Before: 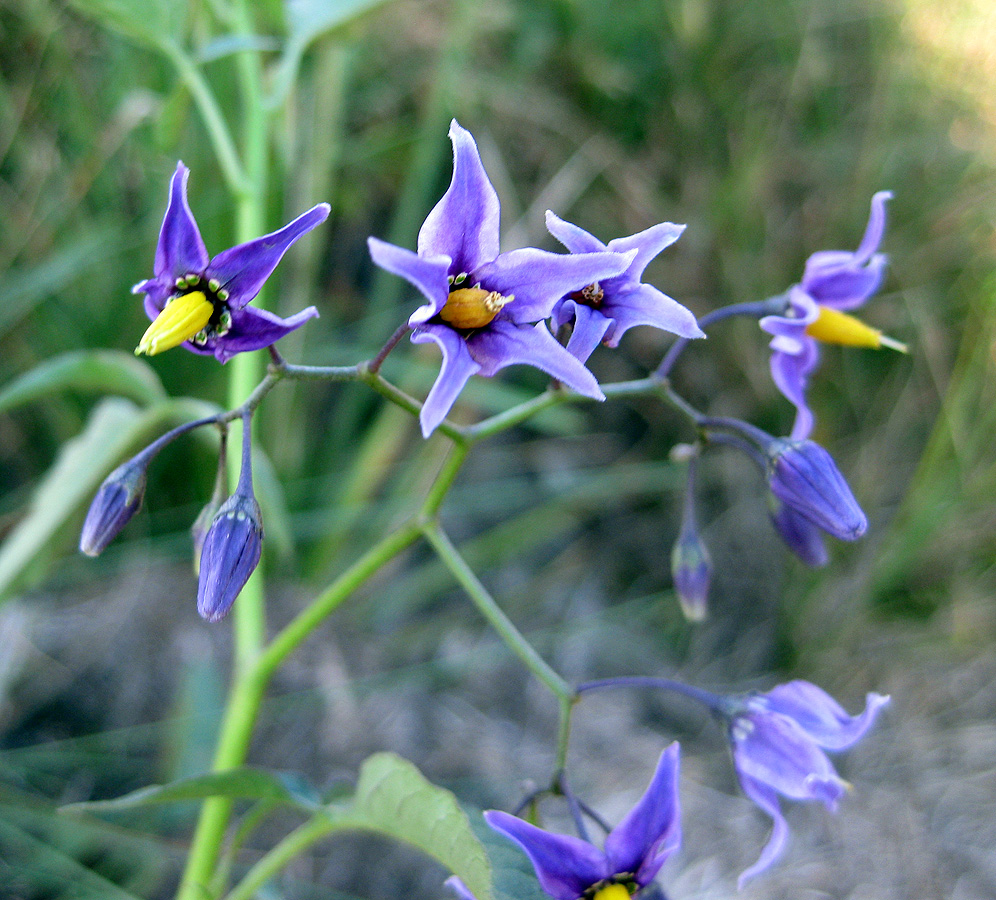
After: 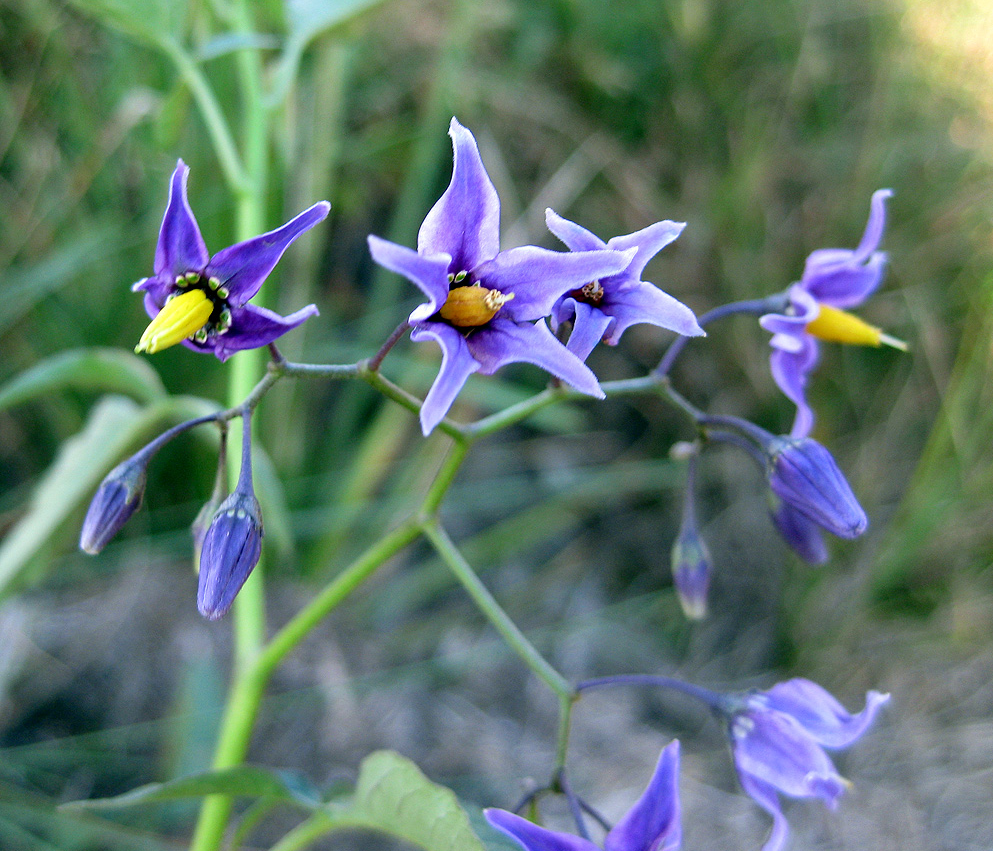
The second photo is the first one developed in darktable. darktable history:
crop: top 0.328%, right 0.258%, bottom 5.06%
